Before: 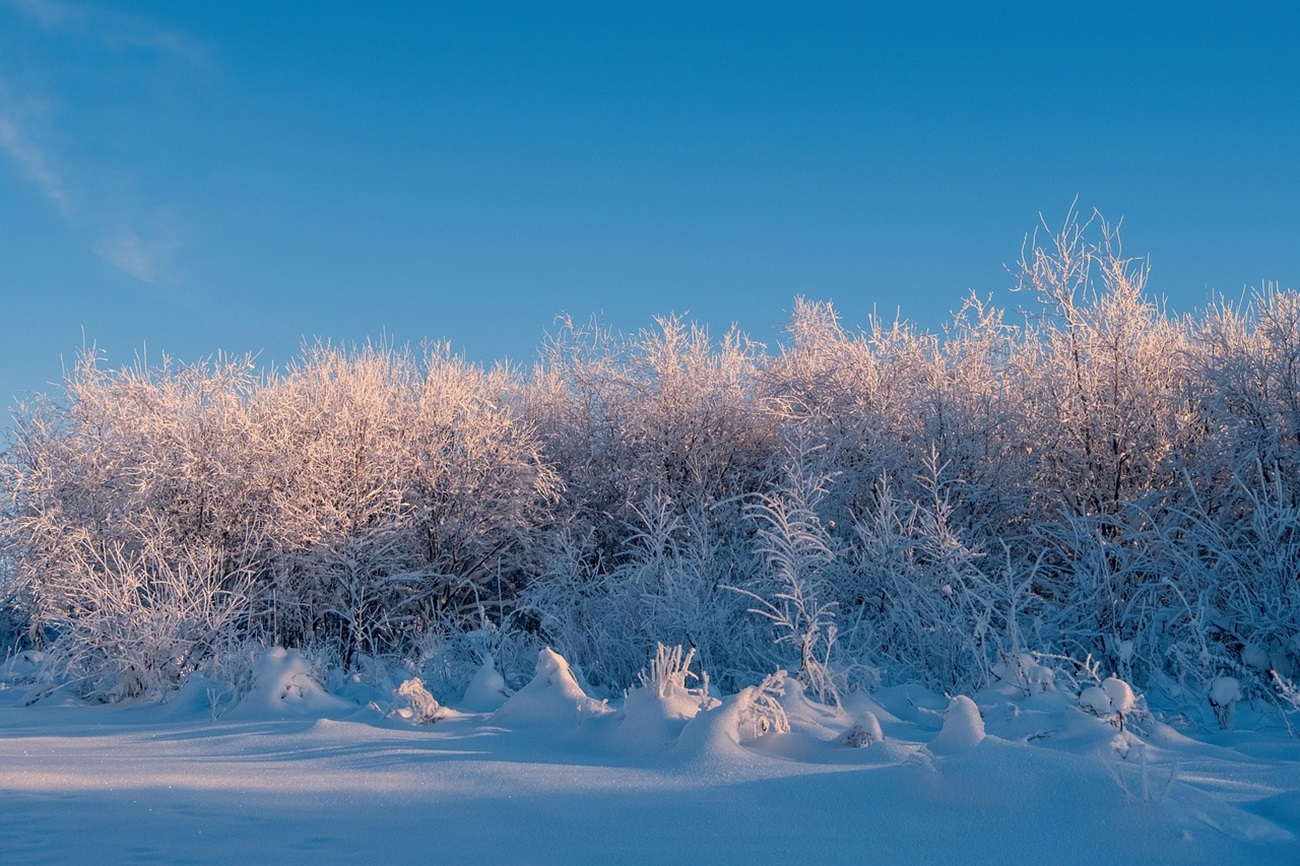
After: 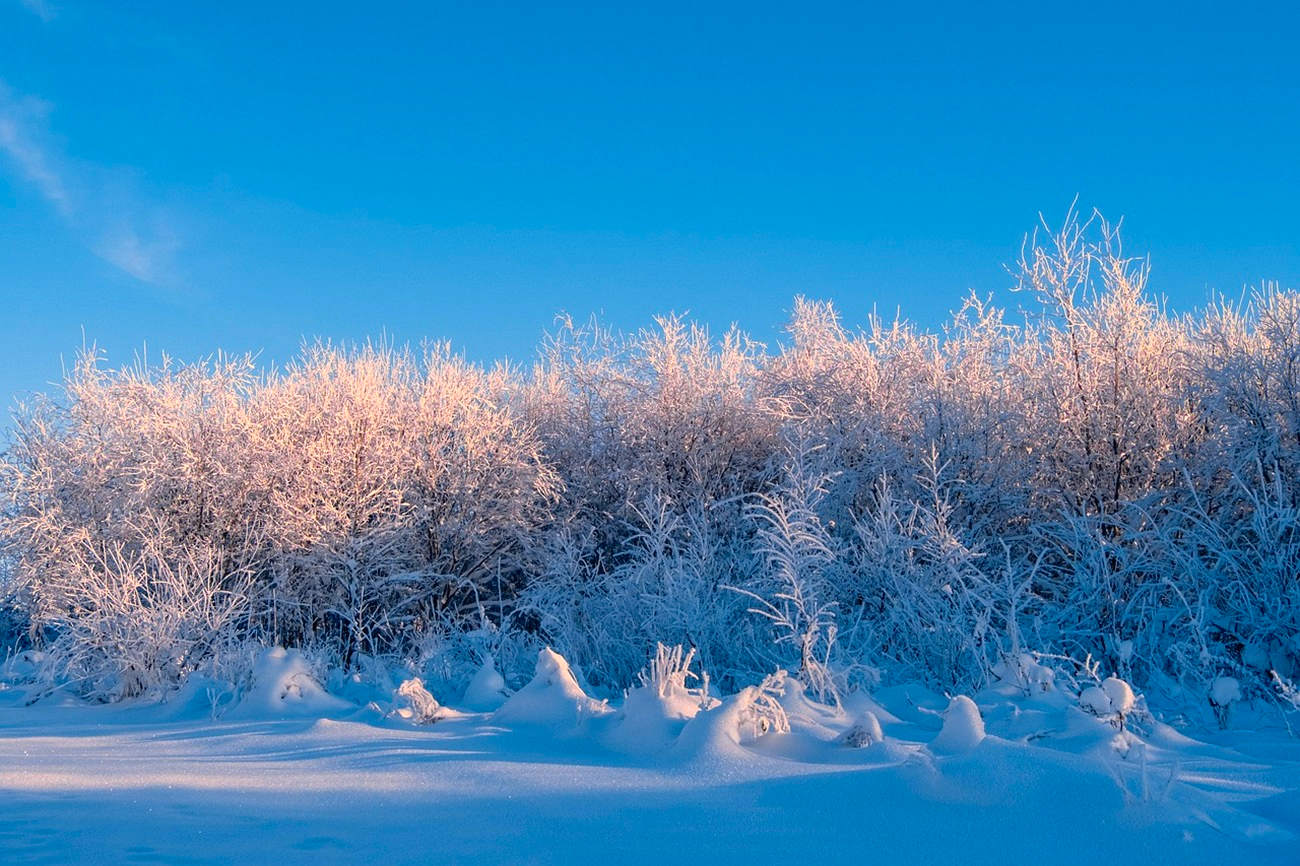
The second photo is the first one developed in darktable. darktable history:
tone curve: curves: ch0 [(0, 0.01) (0.037, 0.032) (0.131, 0.108) (0.275, 0.286) (0.483, 0.517) (0.61, 0.661) (0.697, 0.768) (0.797, 0.876) (0.888, 0.952) (0.997, 0.995)]; ch1 [(0, 0) (0.312, 0.262) (0.425, 0.402) (0.5, 0.5) (0.527, 0.532) (0.556, 0.585) (0.683, 0.706) (0.746, 0.77) (1, 1)]; ch2 [(0, 0) (0.223, 0.185) (0.333, 0.284) (0.432, 0.4) (0.502, 0.502) (0.525, 0.527) (0.545, 0.564) (0.587, 0.613) (0.636, 0.654) (0.711, 0.729) (0.845, 0.855) (0.998, 0.977)], color space Lab, independent channels, preserve colors none
white balance: red 1, blue 1
